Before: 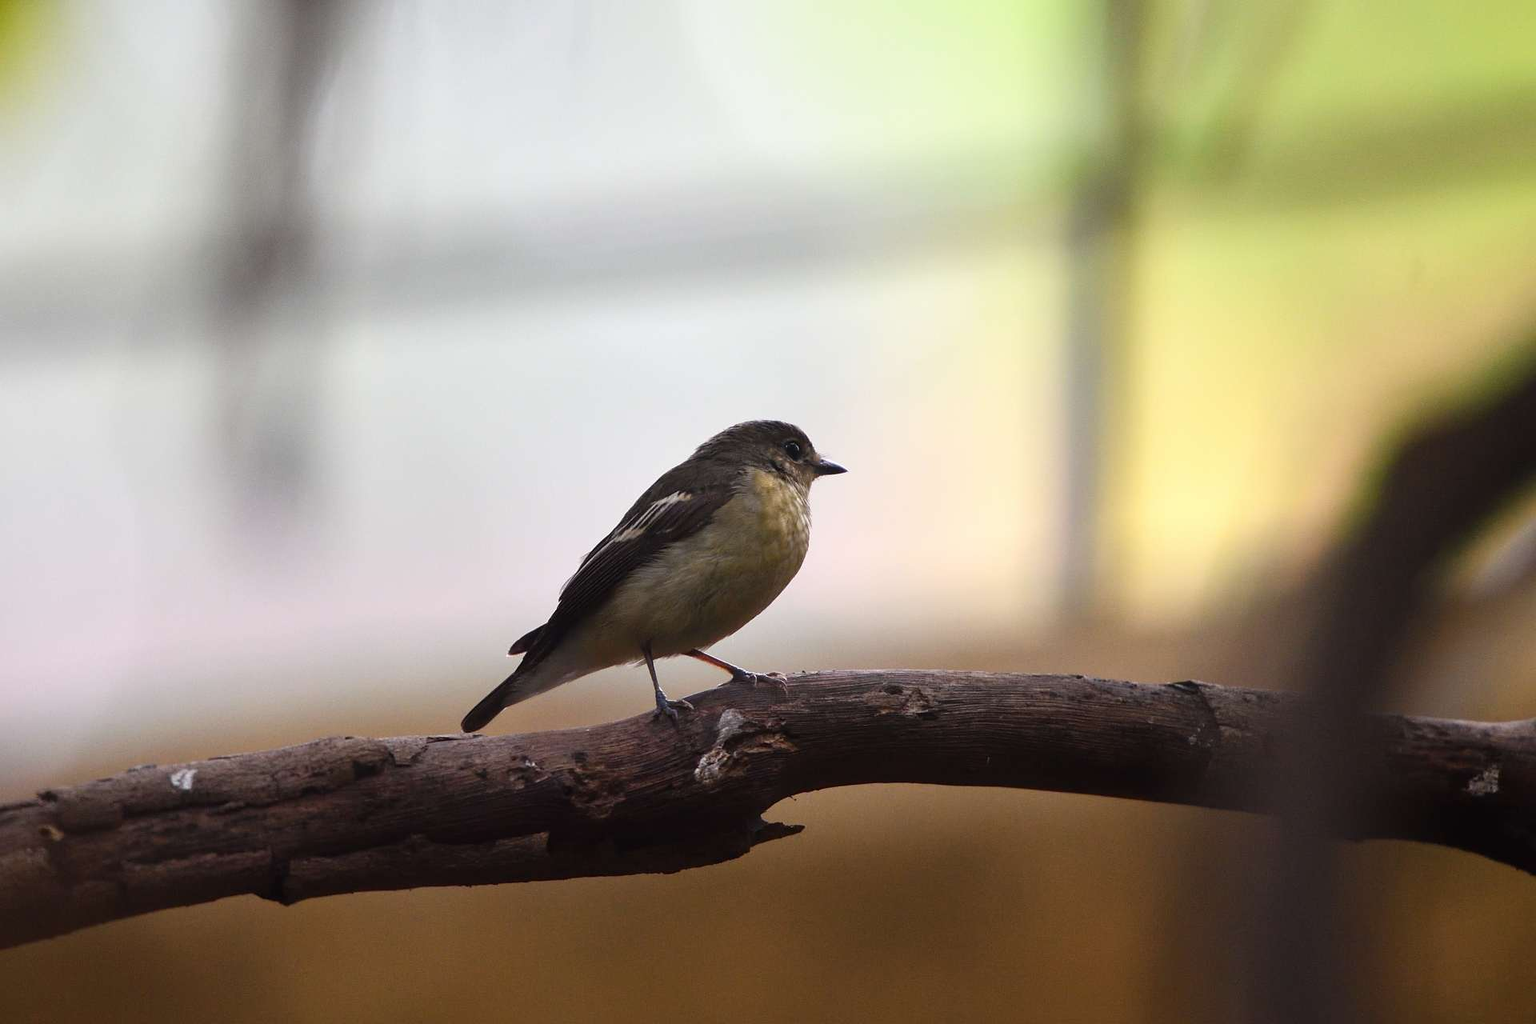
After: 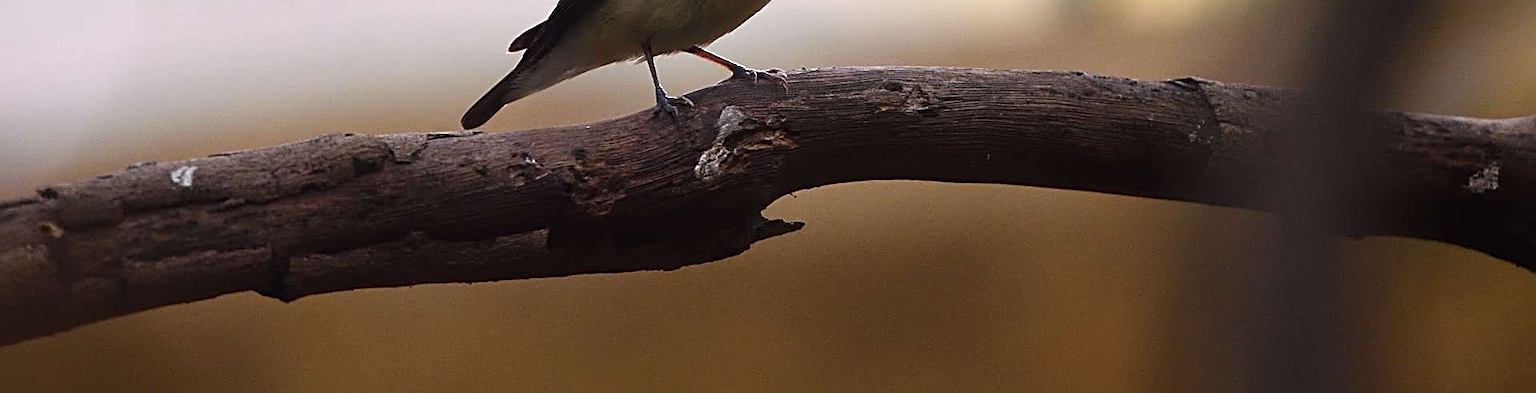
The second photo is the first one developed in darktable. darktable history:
crop and rotate: top 58.946%, bottom 2.544%
sharpen: radius 2.591, amount 0.698
